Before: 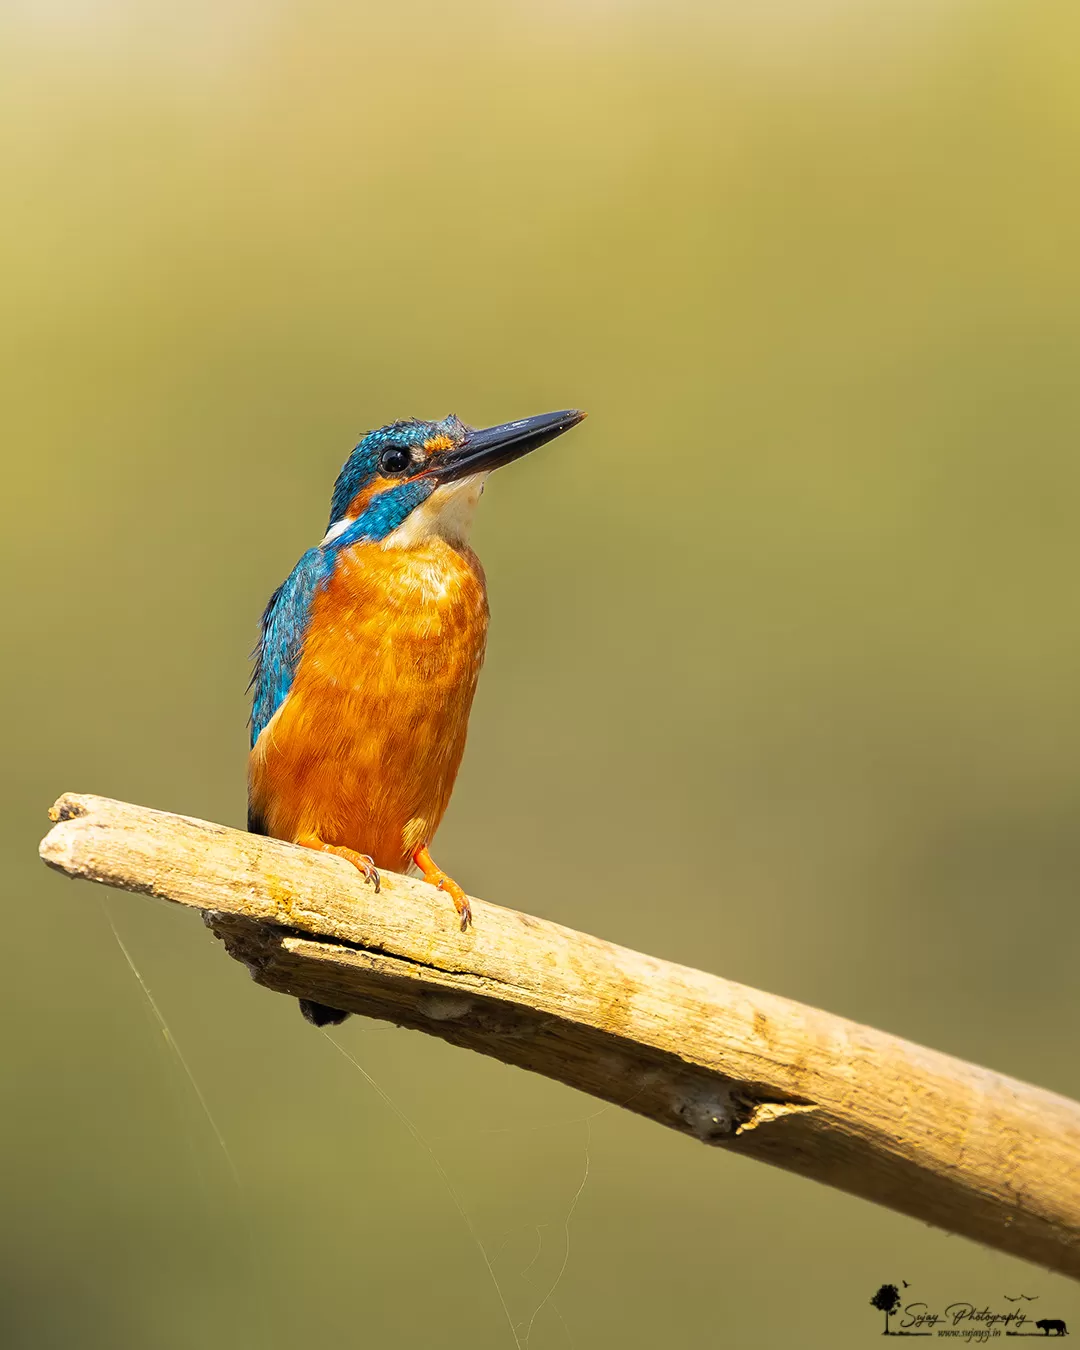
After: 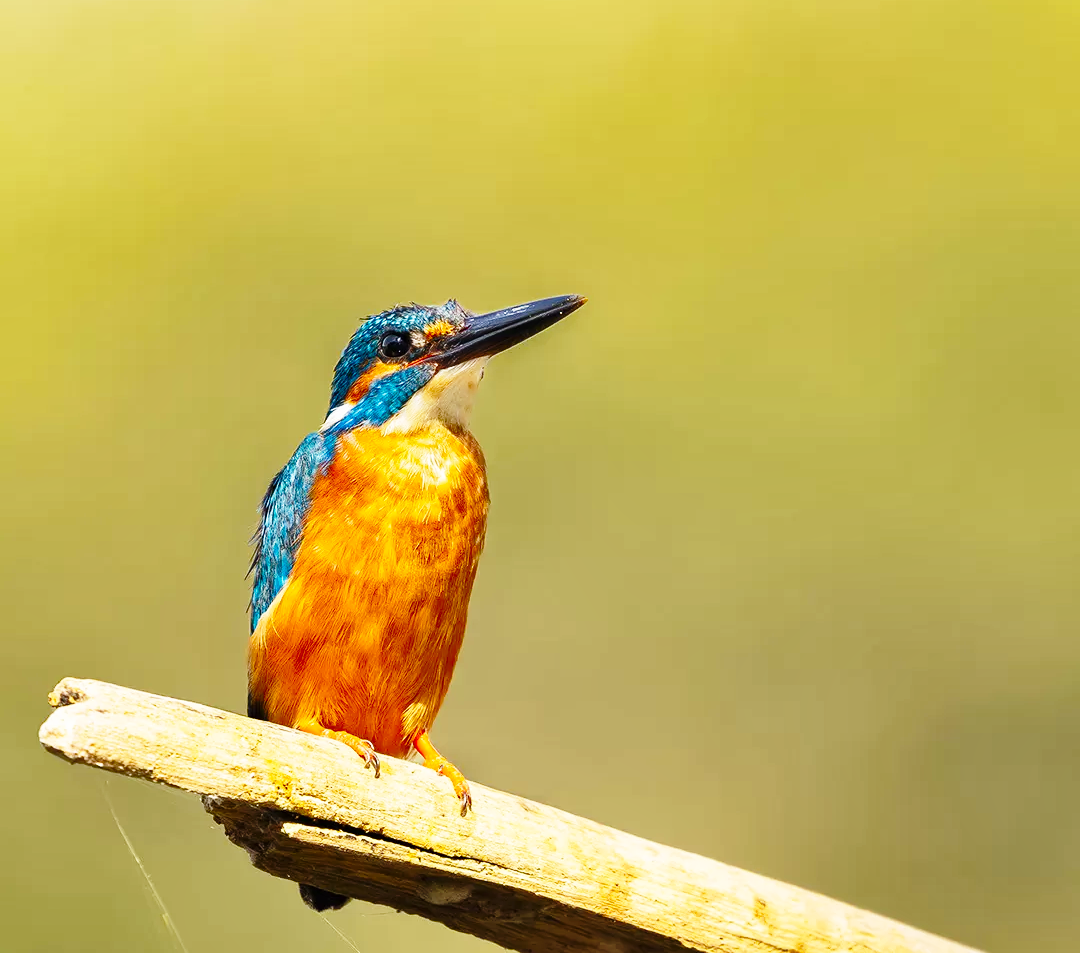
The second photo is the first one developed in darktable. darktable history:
shadows and highlights: highlights color adjustment 79.03%, low approximation 0.01, soften with gaussian
crop and rotate: top 8.588%, bottom 20.751%
base curve: curves: ch0 [(0, 0) (0.028, 0.03) (0.121, 0.232) (0.46, 0.748) (0.859, 0.968) (1, 1)], preserve colors none
